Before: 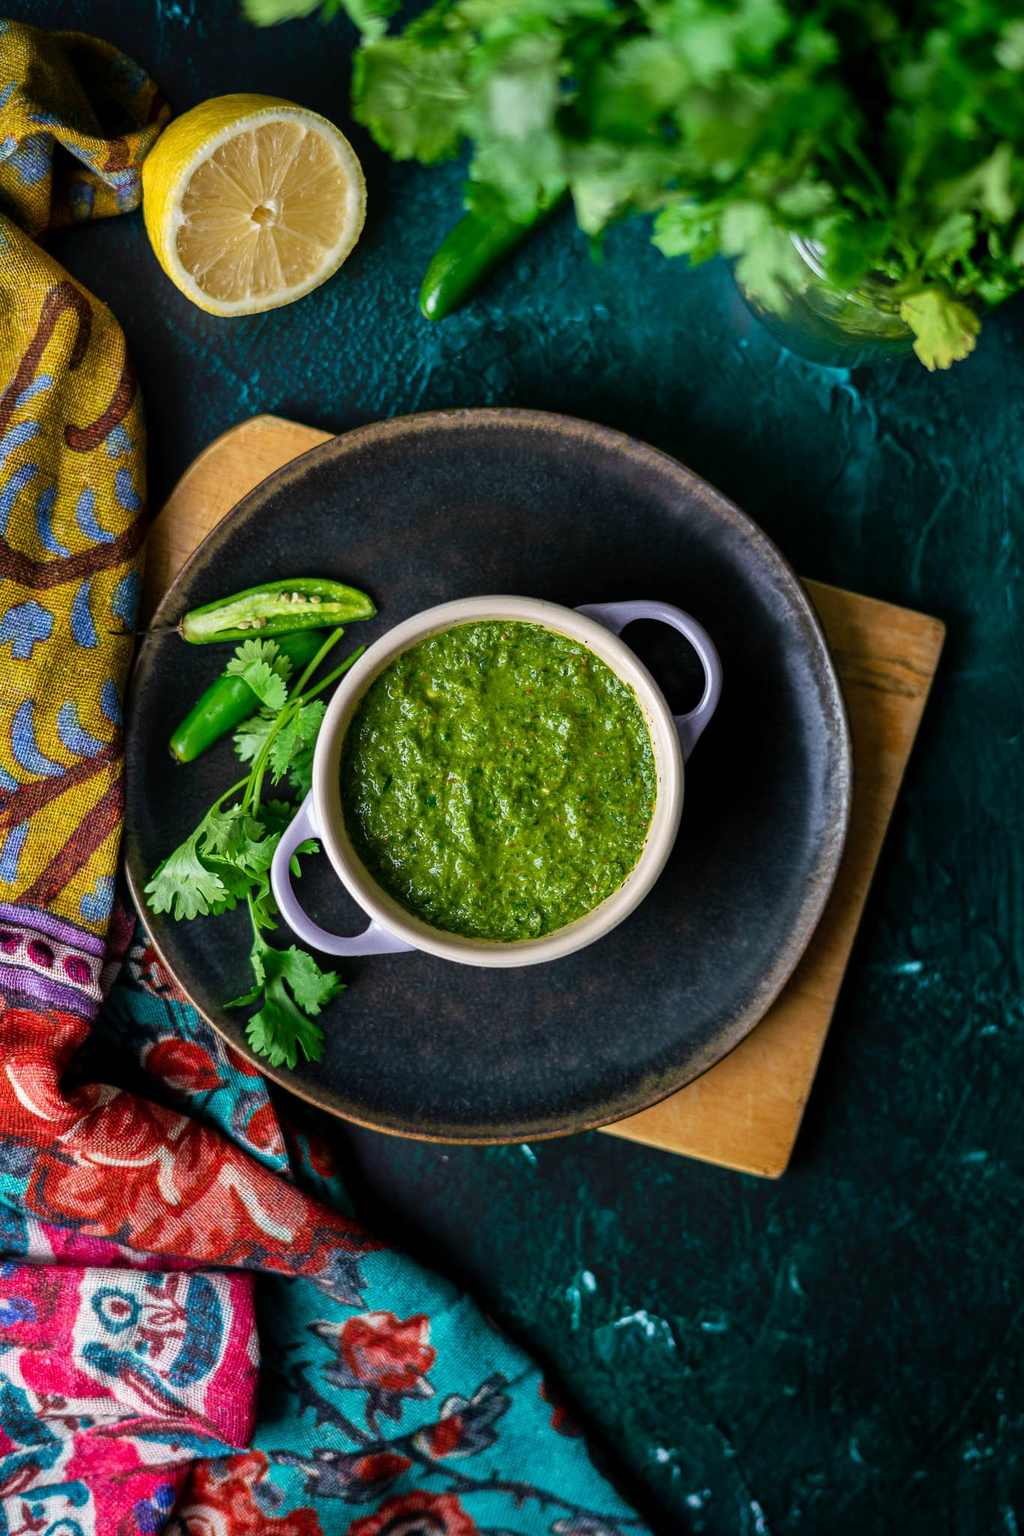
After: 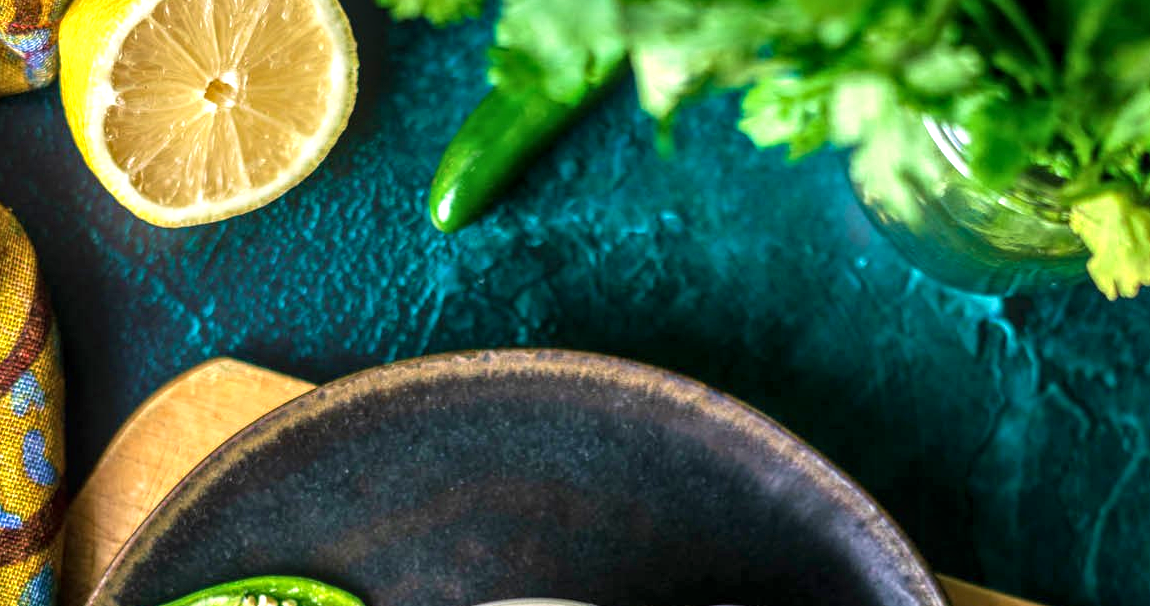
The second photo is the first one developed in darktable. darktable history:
local contrast: on, module defaults
velvia: on, module defaults
exposure: black level correction 0, exposure 0.952 EV, compensate exposure bias true, compensate highlight preservation false
crop and rotate: left 9.621%, top 9.57%, right 6.169%, bottom 60.833%
